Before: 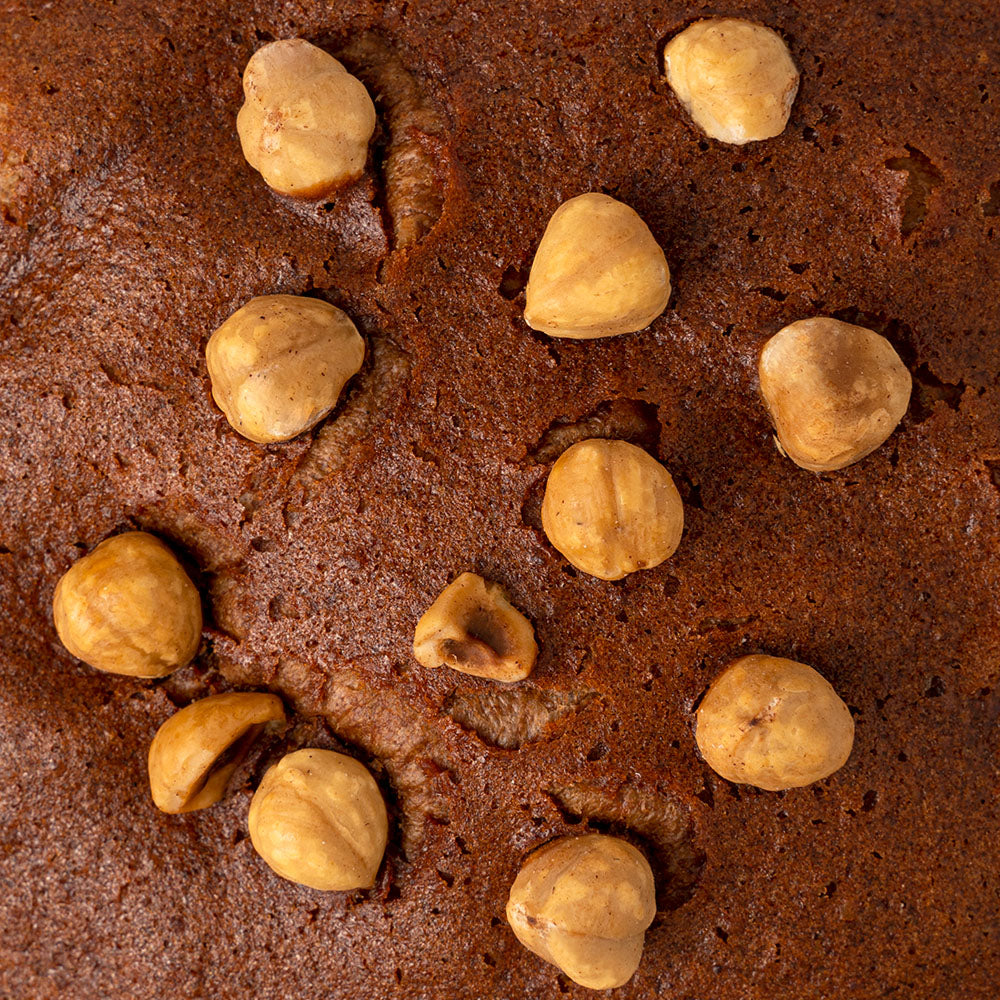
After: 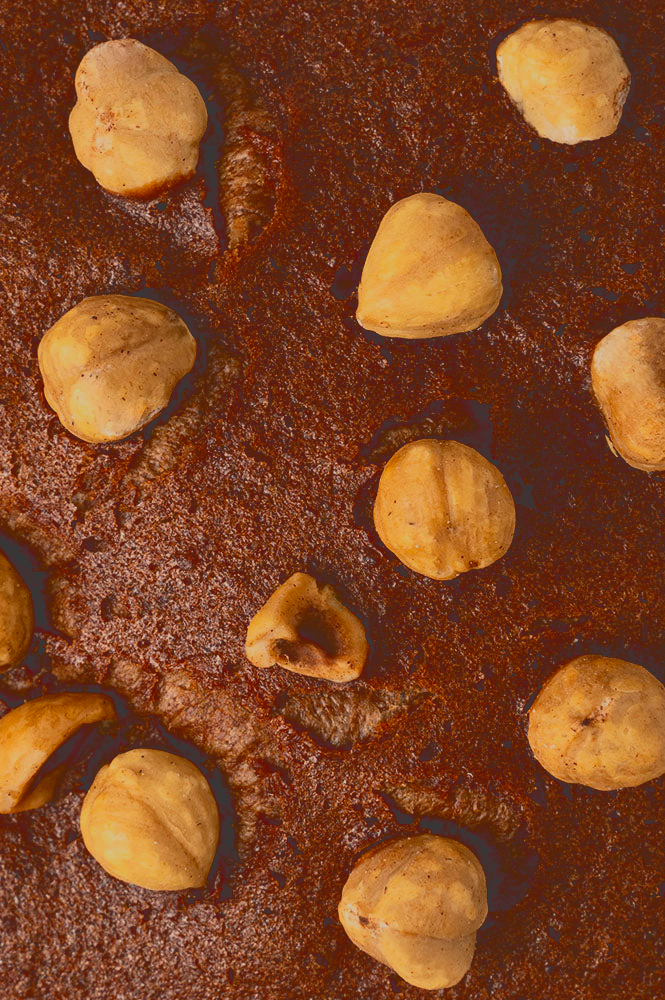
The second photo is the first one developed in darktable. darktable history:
crop: left 16.899%, right 16.556%
tone curve: curves: ch0 [(0, 0.23) (0.125, 0.207) (0.245, 0.227) (0.736, 0.695) (1, 0.824)], color space Lab, independent channels, preserve colors none
